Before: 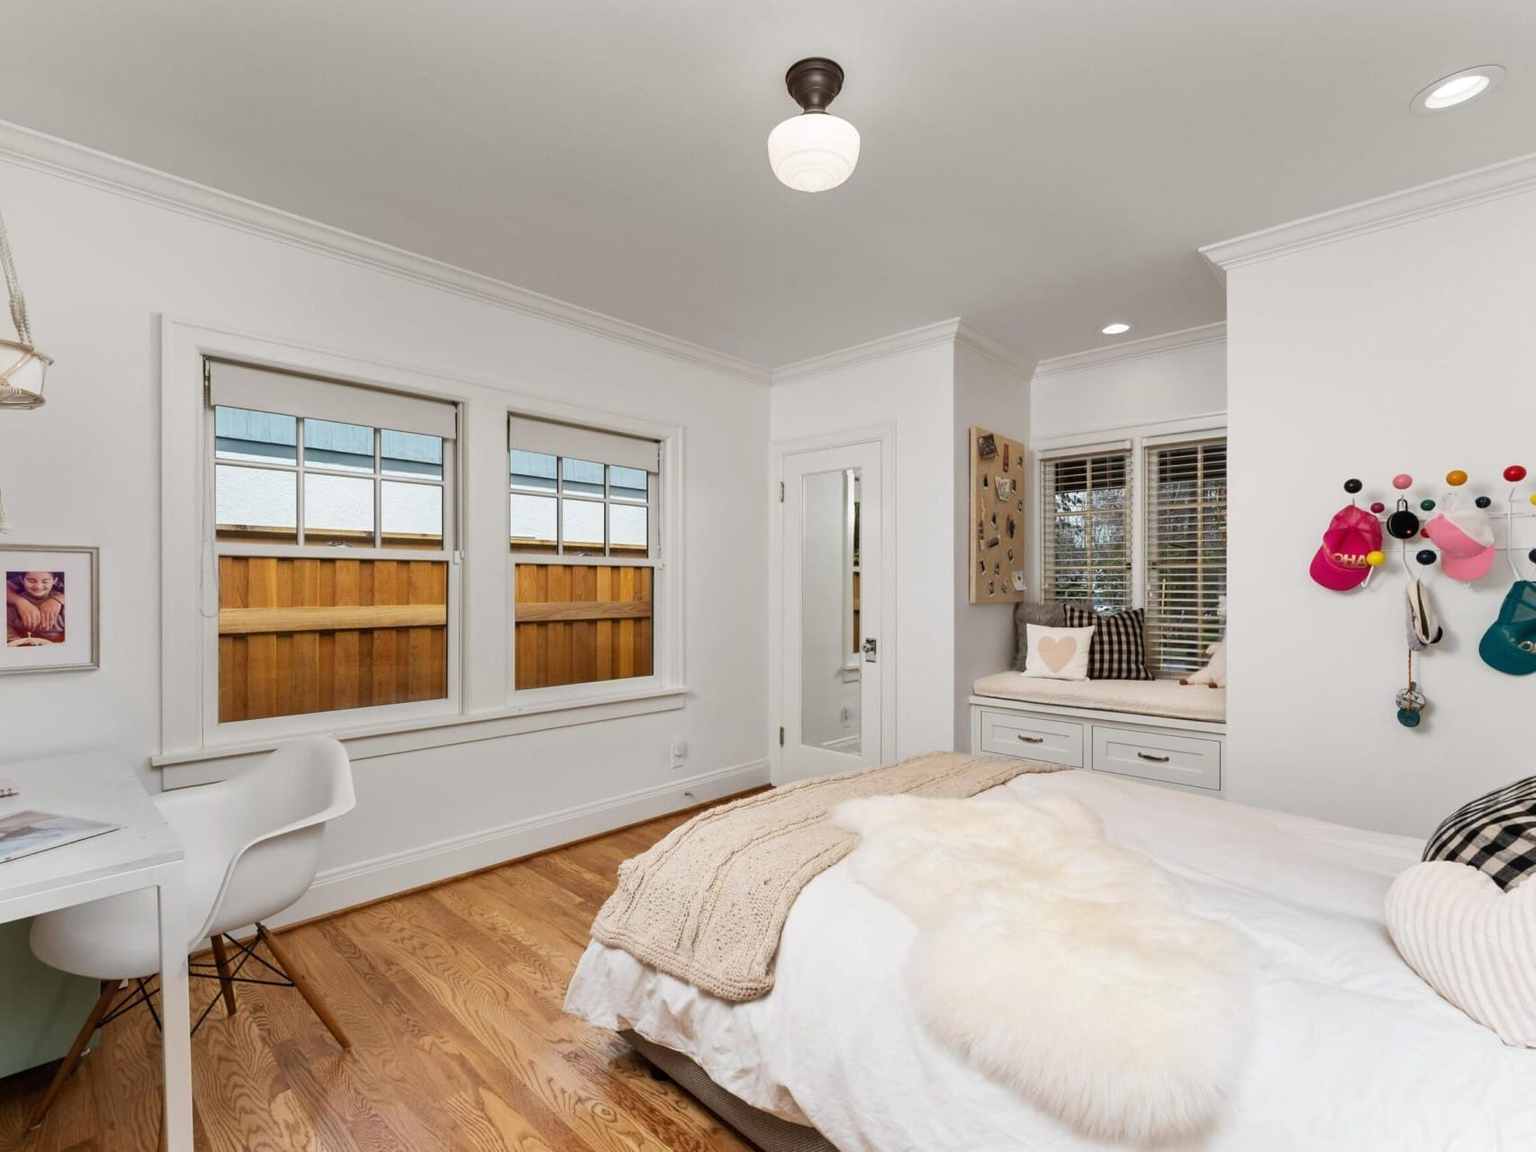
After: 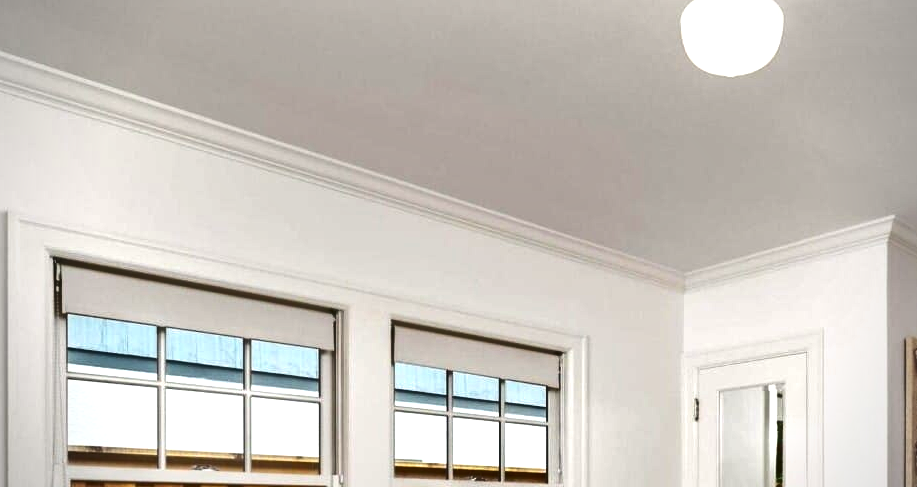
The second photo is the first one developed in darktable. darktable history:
crop: left 10.124%, top 10.703%, right 36.081%, bottom 51.188%
exposure: black level correction 0, exposure 0.699 EV, compensate highlight preservation false
vignetting: on, module defaults
shadows and highlights: soften with gaussian
